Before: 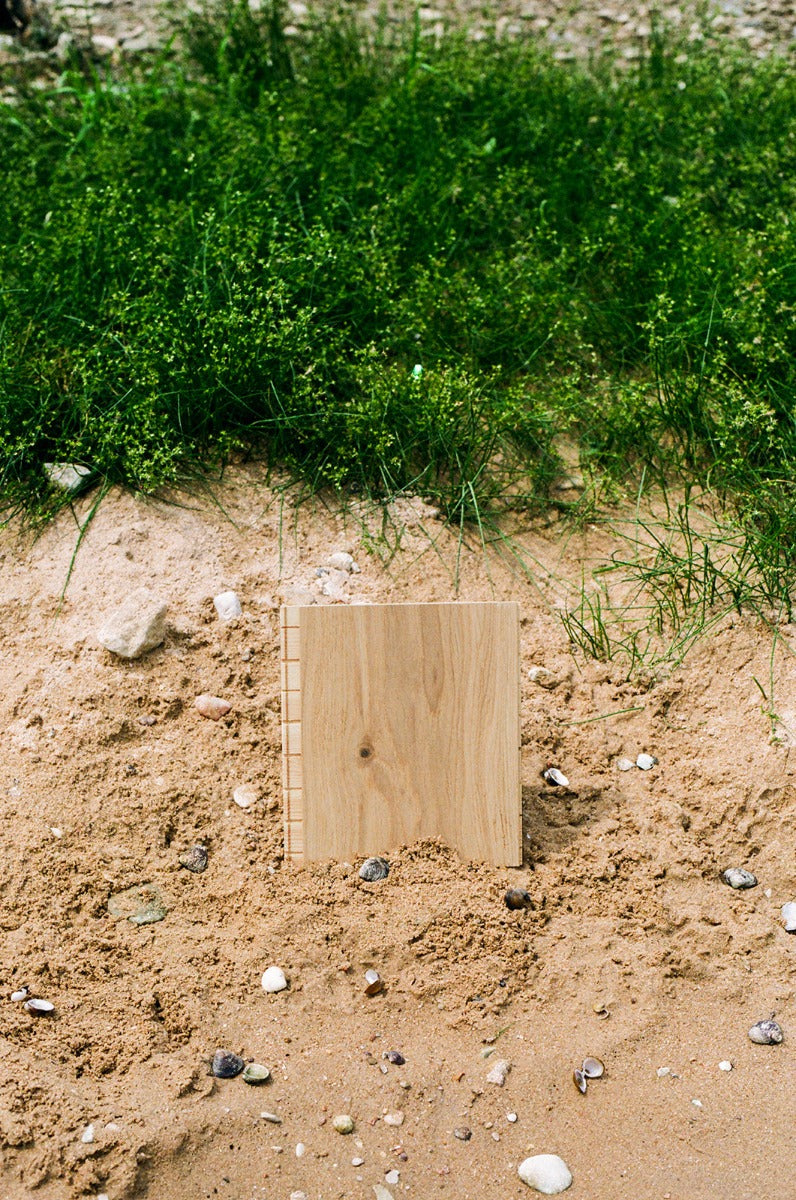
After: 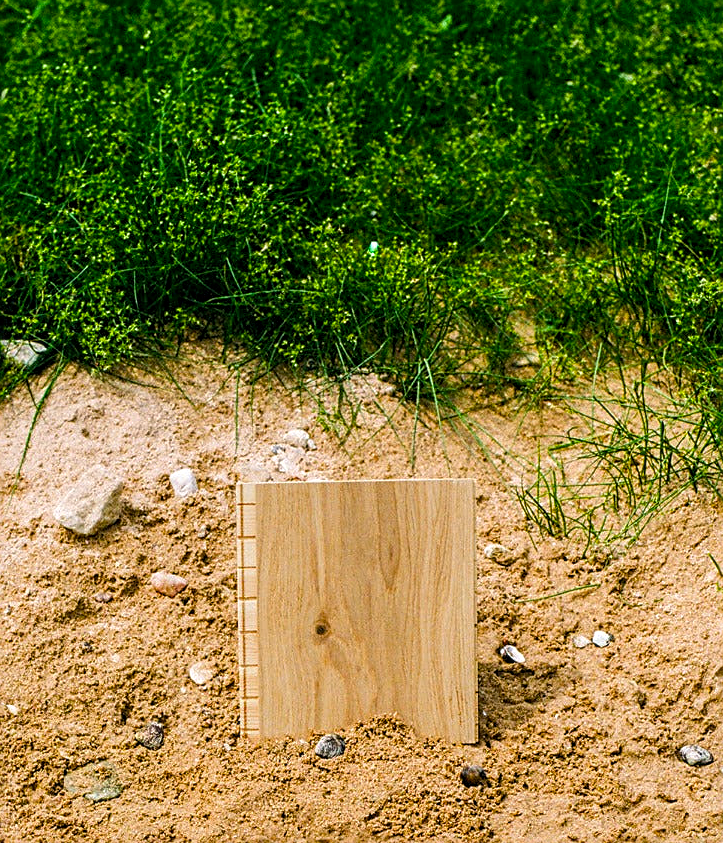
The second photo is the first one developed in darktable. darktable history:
crop: left 5.596%, top 10.314%, right 3.534%, bottom 19.395%
sharpen: on, module defaults
color balance rgb: perceptual saturation grading › global saturation 30%, global vibrance 20%
local contrast: detail 130%
